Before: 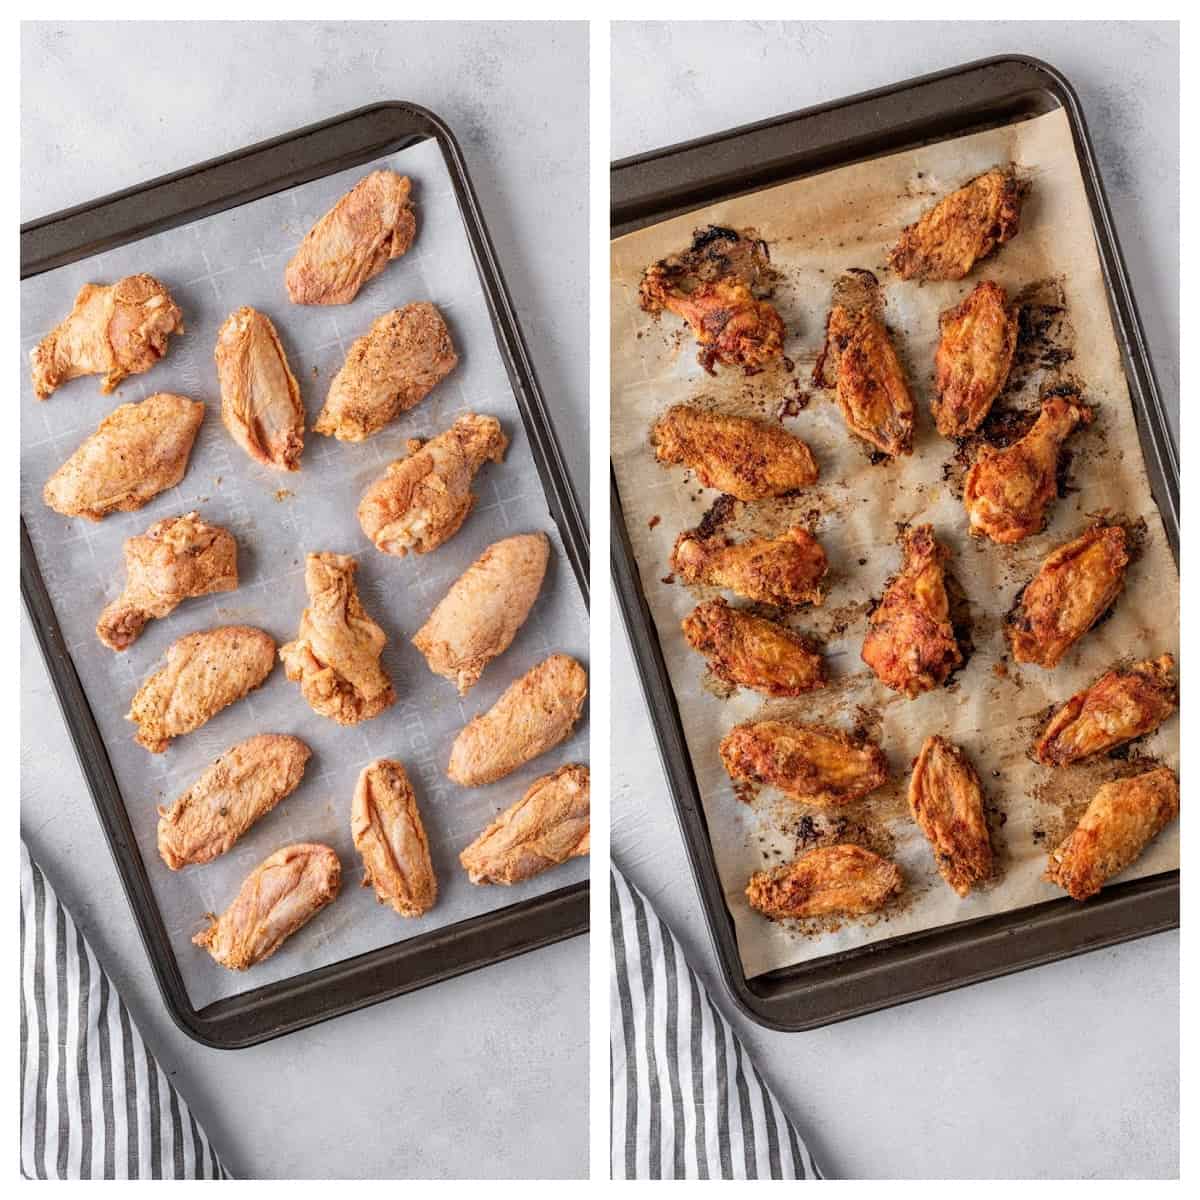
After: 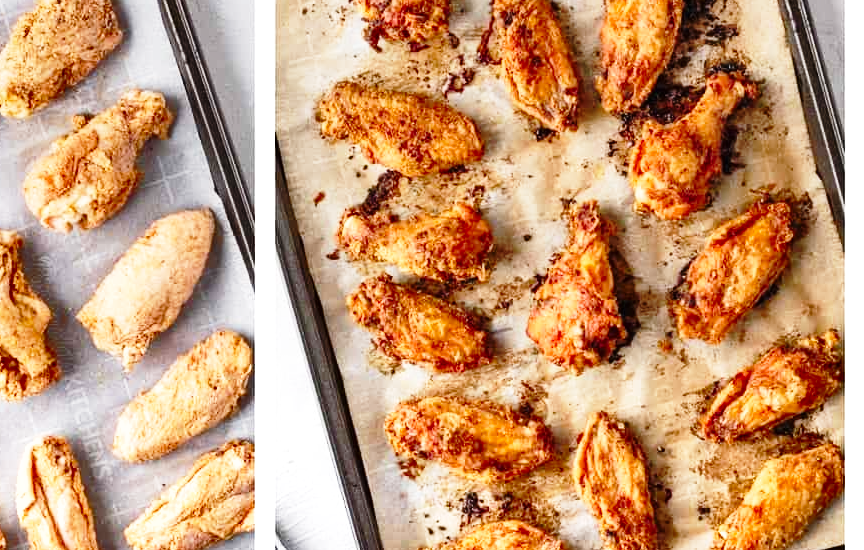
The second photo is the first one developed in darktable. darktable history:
shadows and highlights: low approximation 0.01, soften with gaussian
crop and rotate: left 27.938%, top 27.046%, bottom 27.046%
graduated density: rotation 5.63°, offset 76.9
exposure: black level correction 0, exposure 0.7 EV, compensate highlight preservation false
base curve: curves: ch0 [(0, 0) (0.028, 0.03) (0.121, 0.232) (0.46, 0.748) (0.859, 0.968) (1, 1)], preserve colors none
